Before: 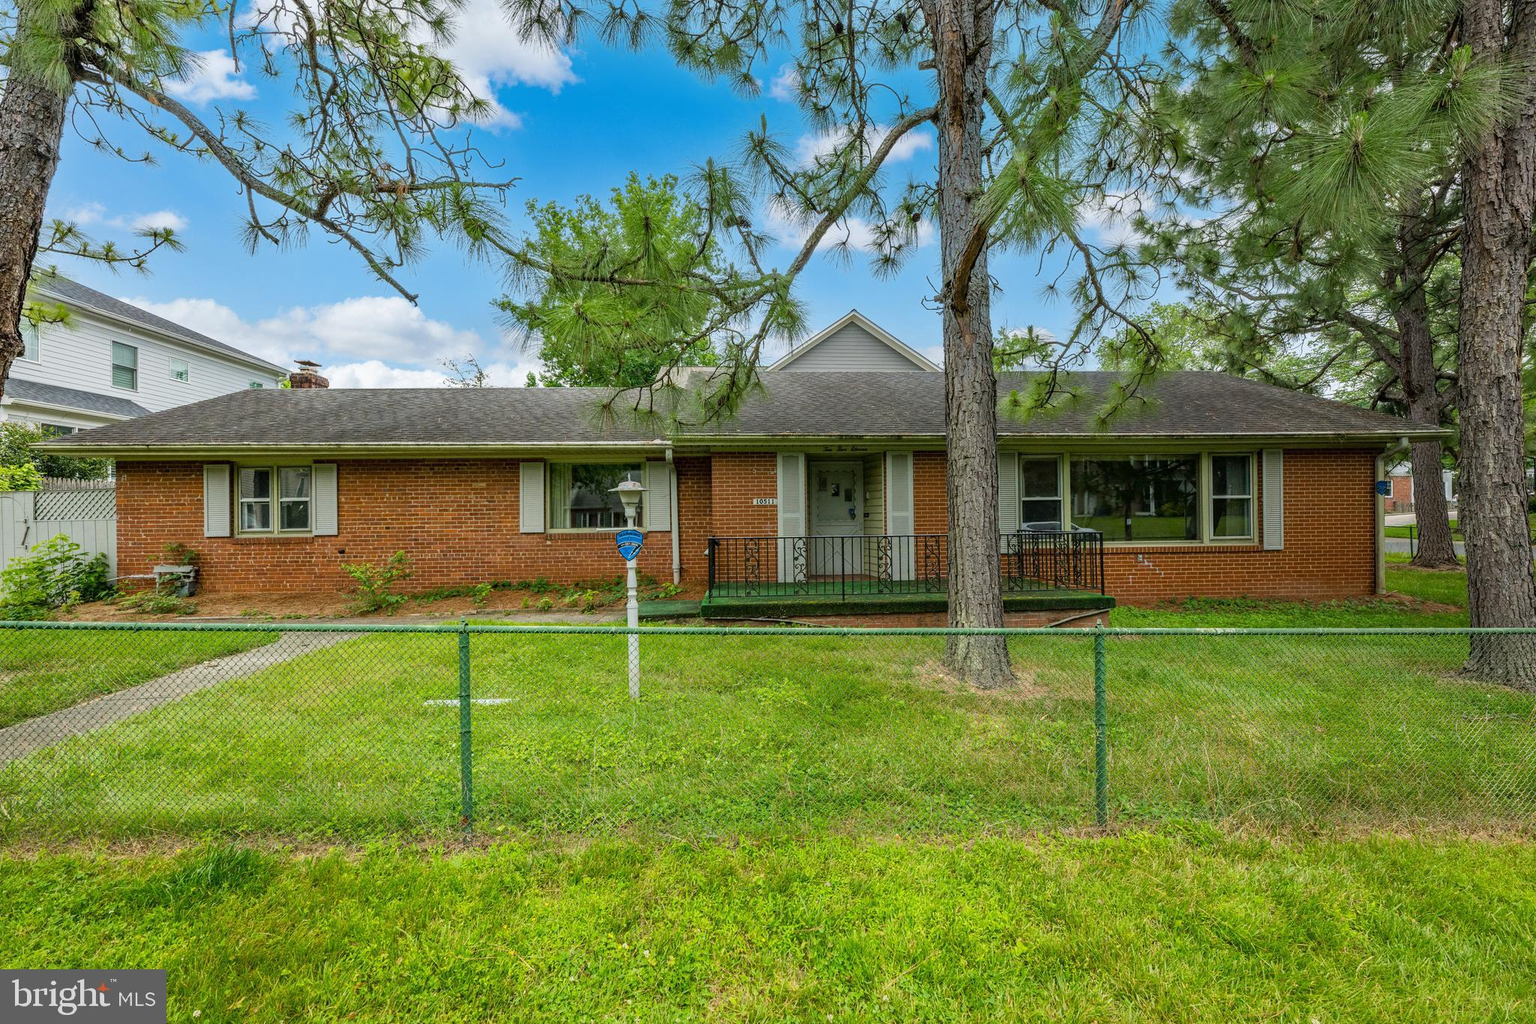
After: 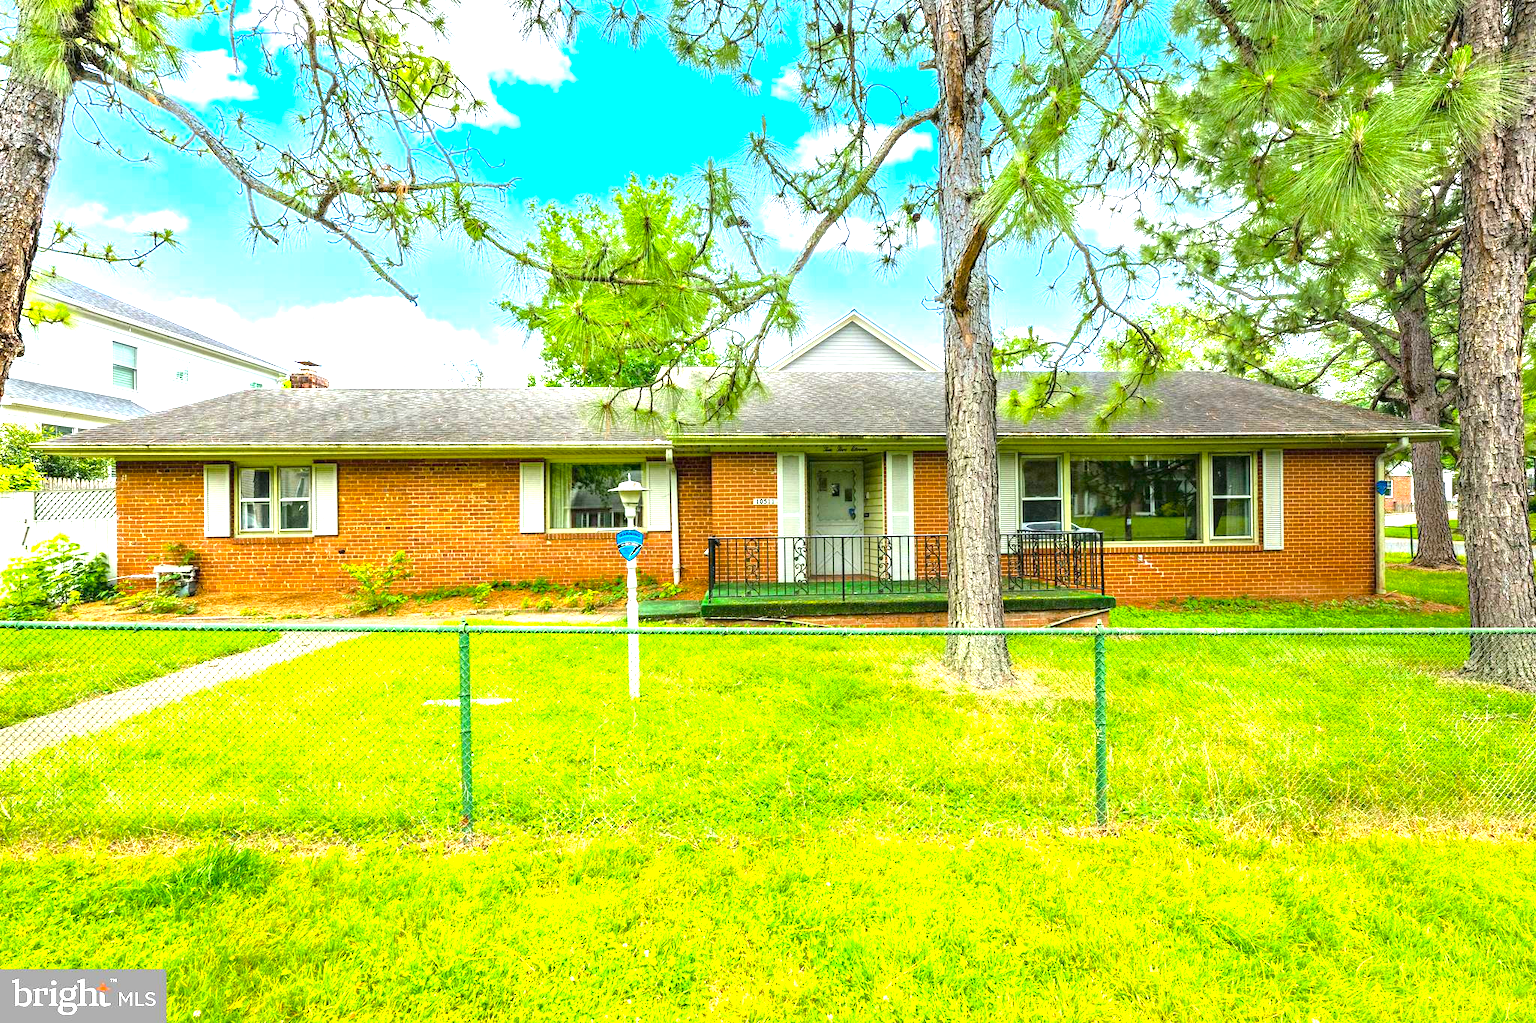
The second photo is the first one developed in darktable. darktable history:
color balance rgb: global offset › hue 171.54°, perceptual saturation grading › global saturation 25.435%, global vibrance 20%
tone equalizer: edges refinement/feathering 500, mask exposure compensation -1.27 EV, preserve details no
exposure: black level correction 0, exposure 1.879 EV, compensate highlight preservation false
